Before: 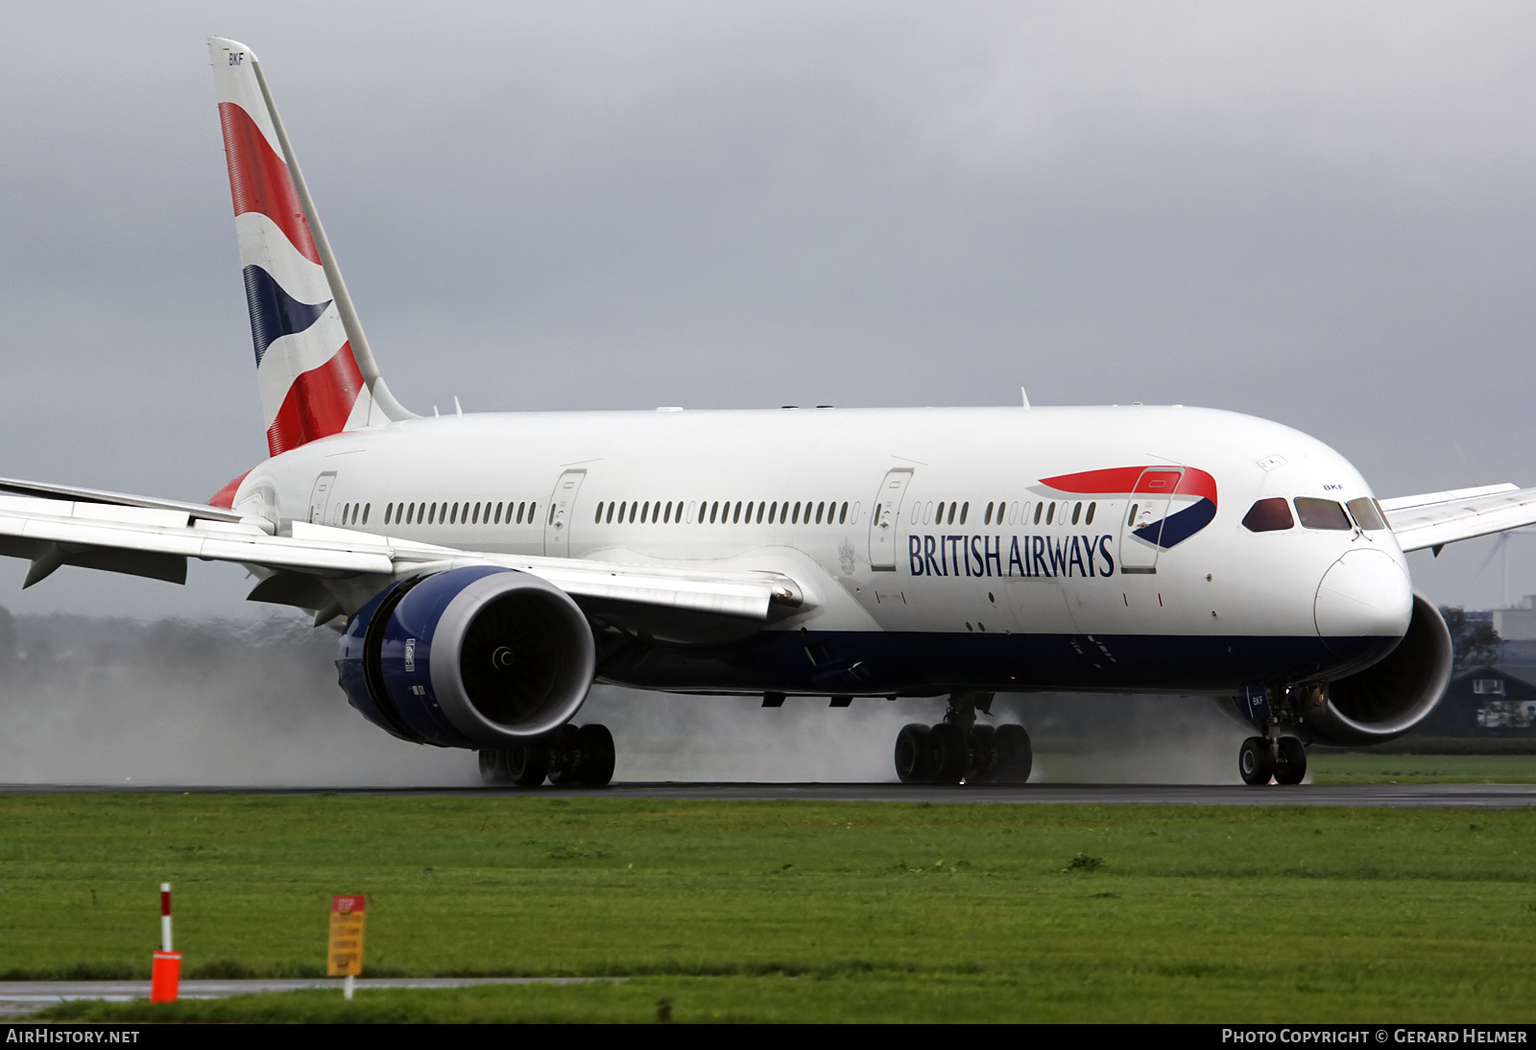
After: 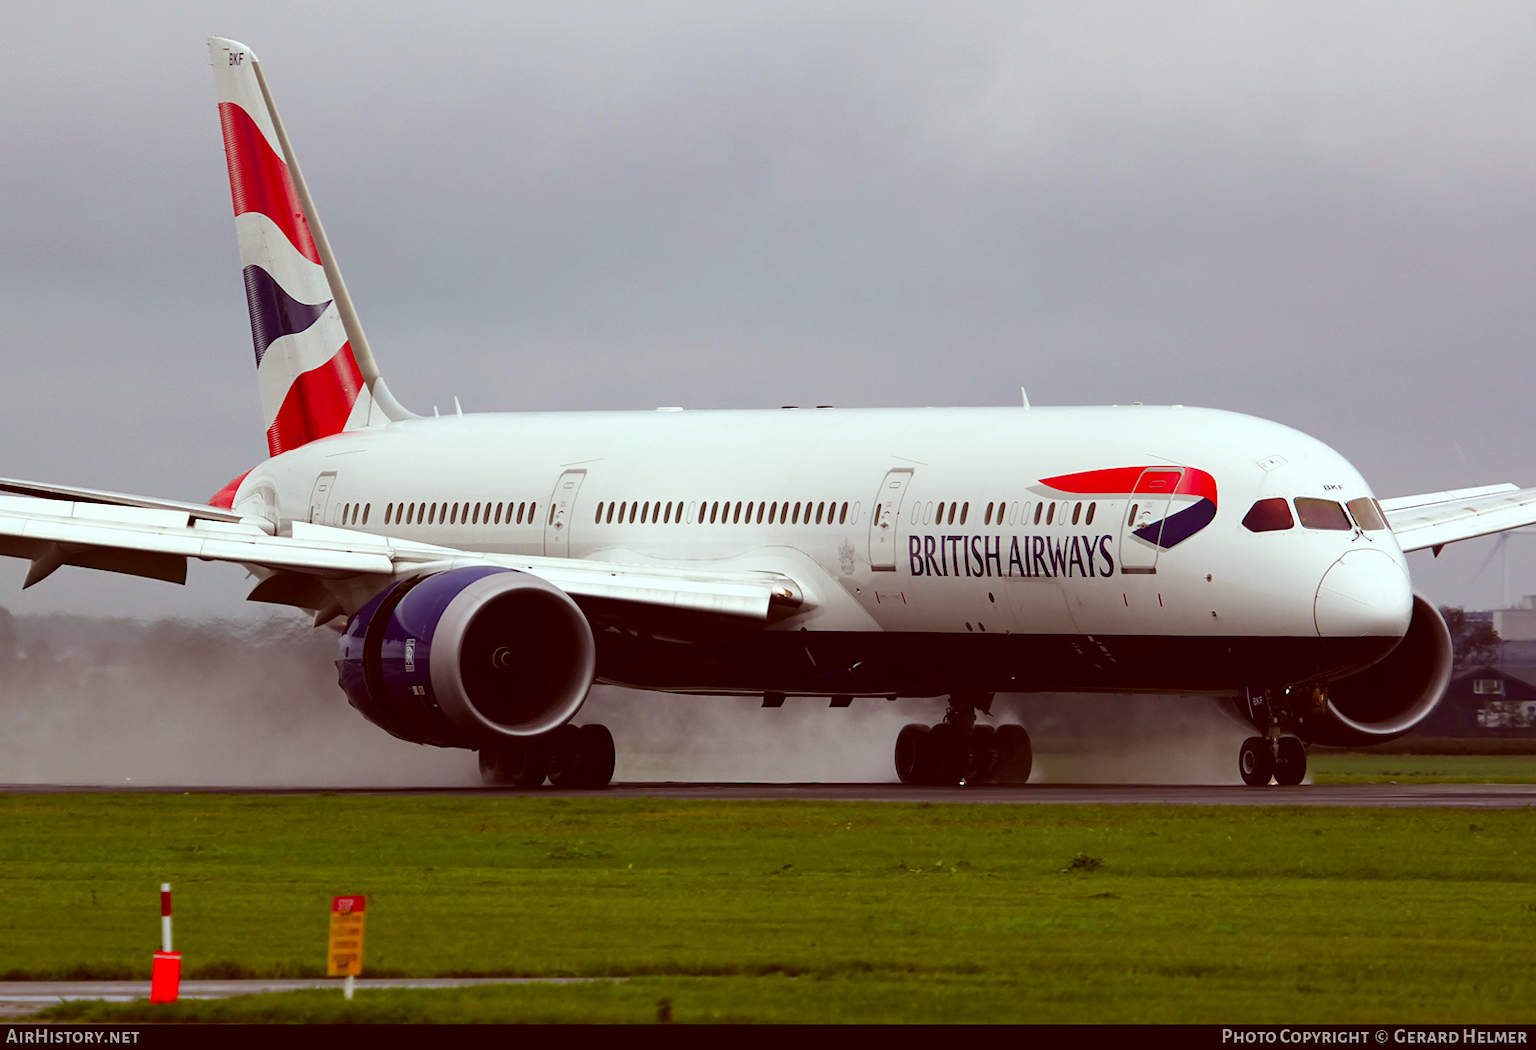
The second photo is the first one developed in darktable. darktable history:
color correction: highlights a* -7.01, highlights b* -0.22, shadows a* 20.24, shadows b* 11.08
contrast brightness saturation: brightness -0.024, saturation 0.366
